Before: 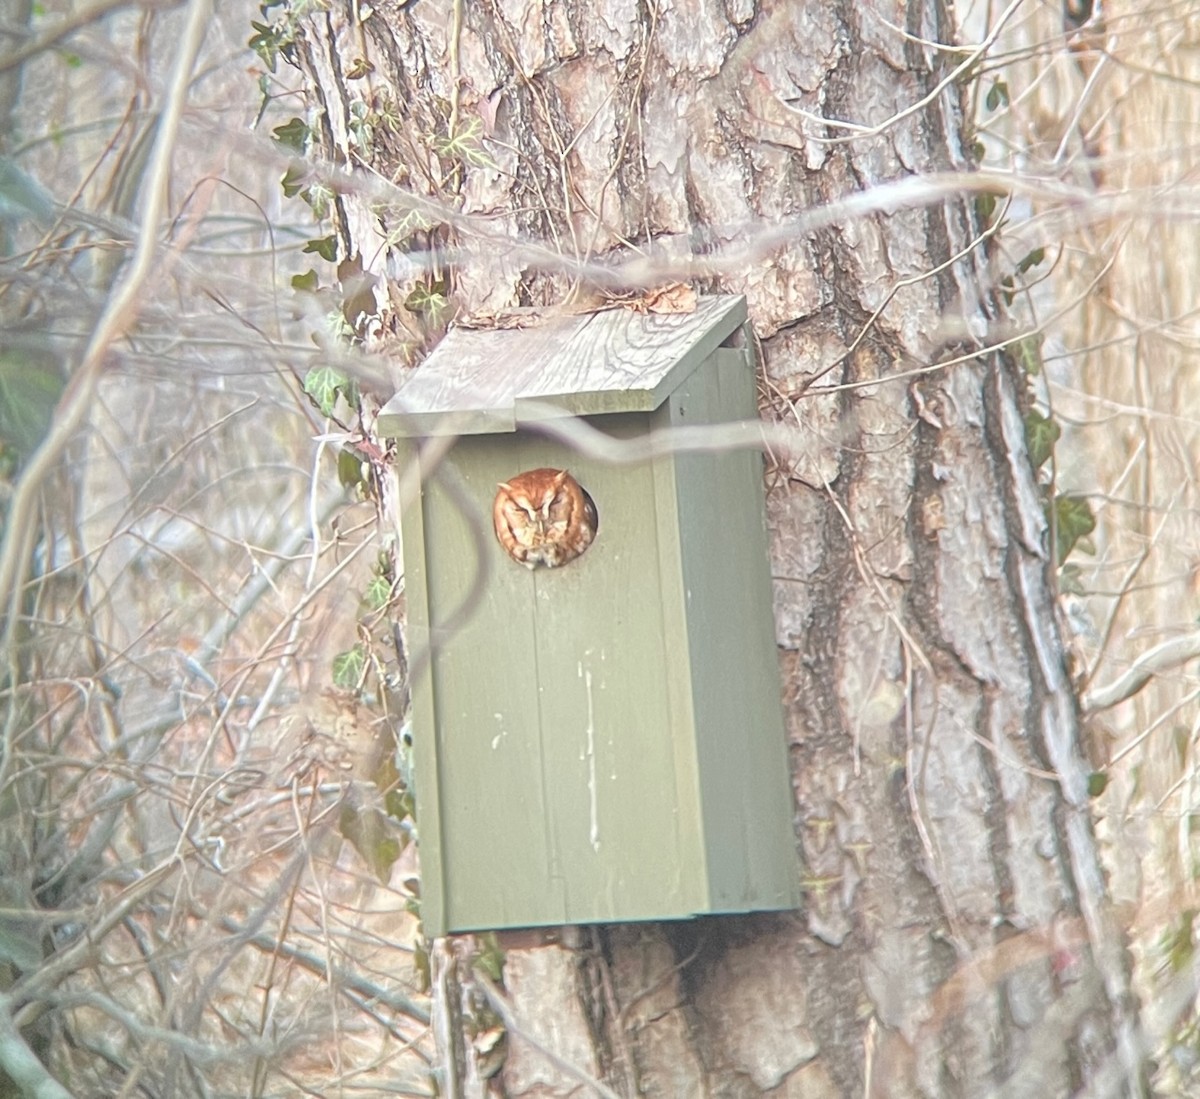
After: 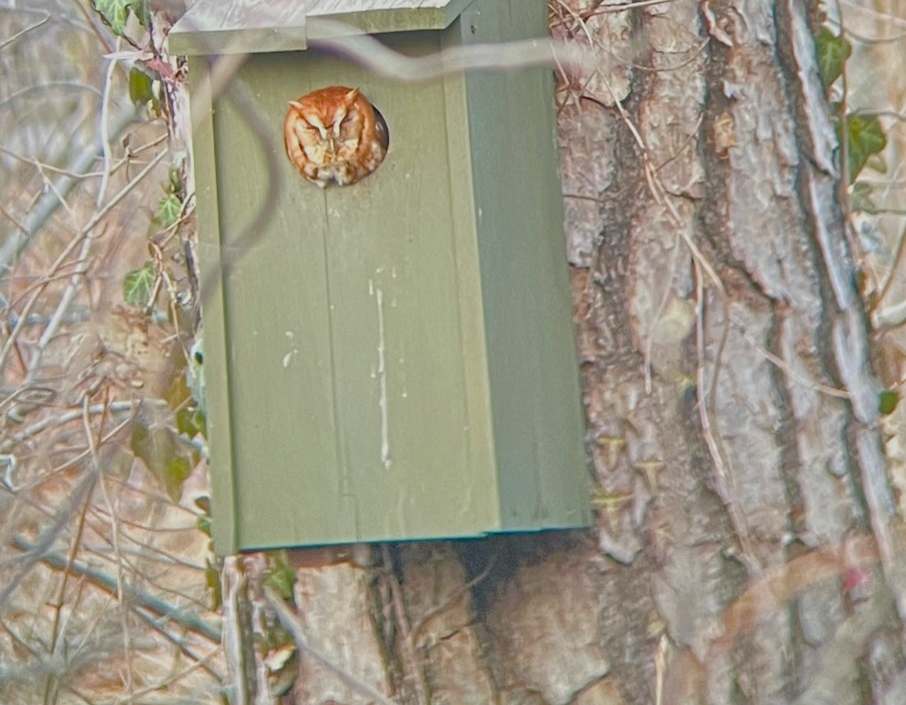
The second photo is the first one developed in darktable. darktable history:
haze removal: compatibility mode true
crop and rotate: left 17.448%, top 34.804%, right 6.974%, bottom 1.045%
tone equalizer: -8 EV -0.002 EV, -7 EV 0.004 EV, -6 EV -0.044 EV, -5 EV 0.02 EV, -4 EV -0.02 EV, -3 EV 0.029 EV, -2 EV -0.051 EV, -1 EV -0.292 EV, +0 EV -0.577 EV
color balance rgb: shadows lift › chroma 2.044%, shadows lift › hue 215.52°, linear chroma grading › global chroma 0.572%, perceptual saturation grading › global saturation 20%, perceptual saturation grading › highlights -25.392%, perceptual saturation grading › shadows 49.515%, global vibrance 20%
